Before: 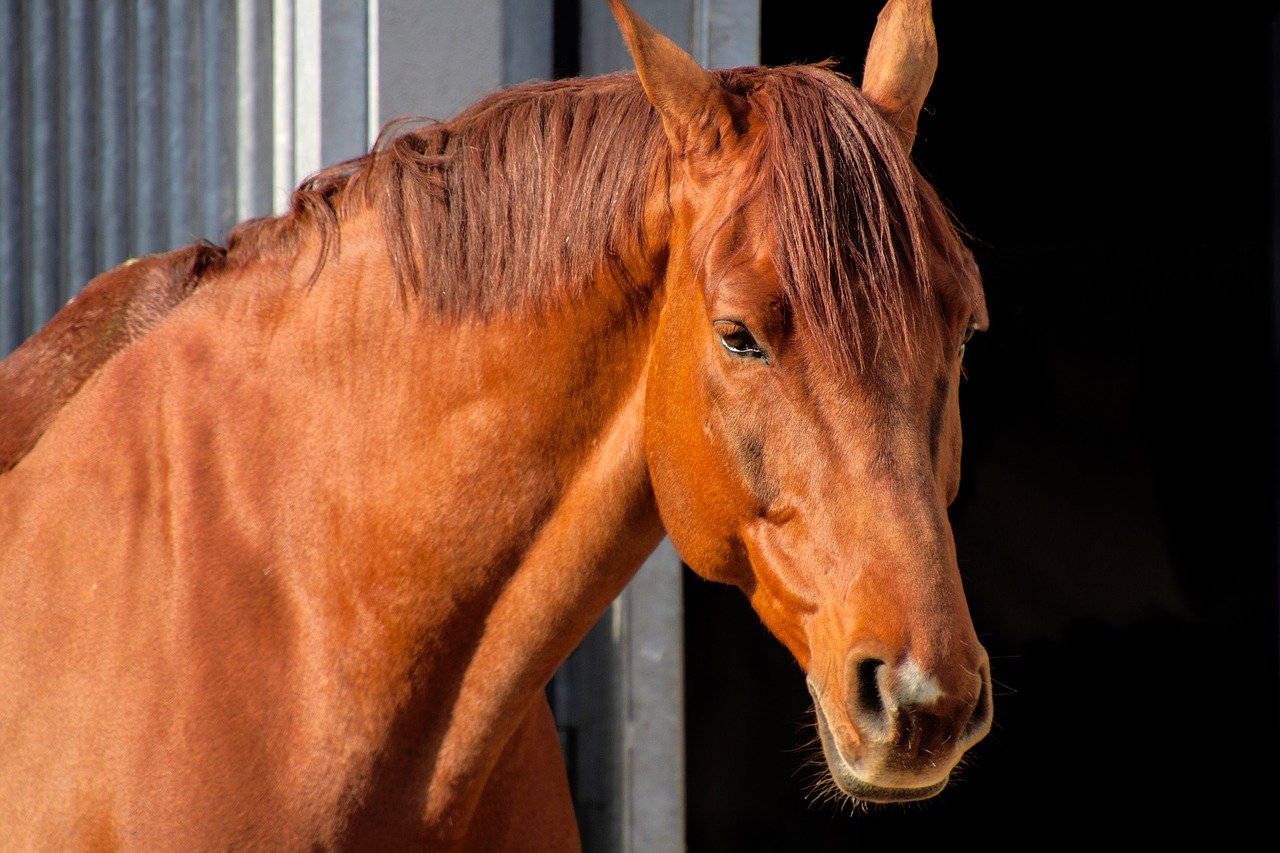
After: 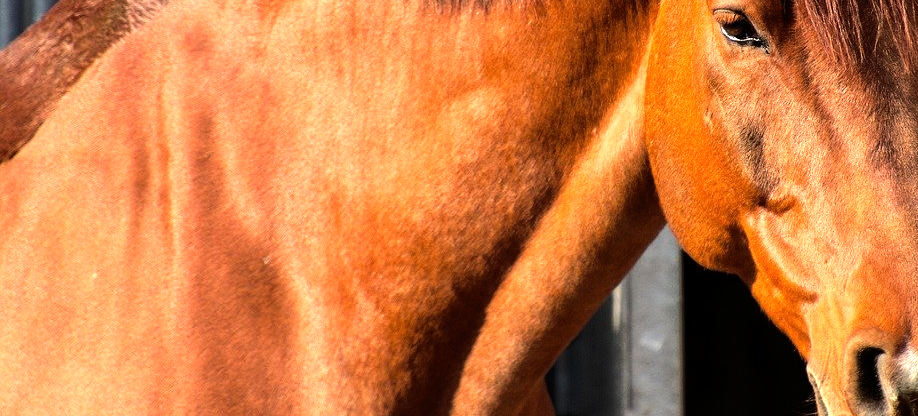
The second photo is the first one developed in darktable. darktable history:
crop: top 36.506%, right 28.23%, bottom 14.677%
tone equalizer: -8 EV -1.11 EV, -7 EV -1.03 EV, -6 EV -0.868 EV, -5 EV -0.614 EV, -3 EV 0.573 EV, -2 EV 0.845 EV, -1 EV 1 EV, +0 EV 1.08 EV, edges refinement/feathering 500, mask exposure compensation -1.57 EV, preserve details no
